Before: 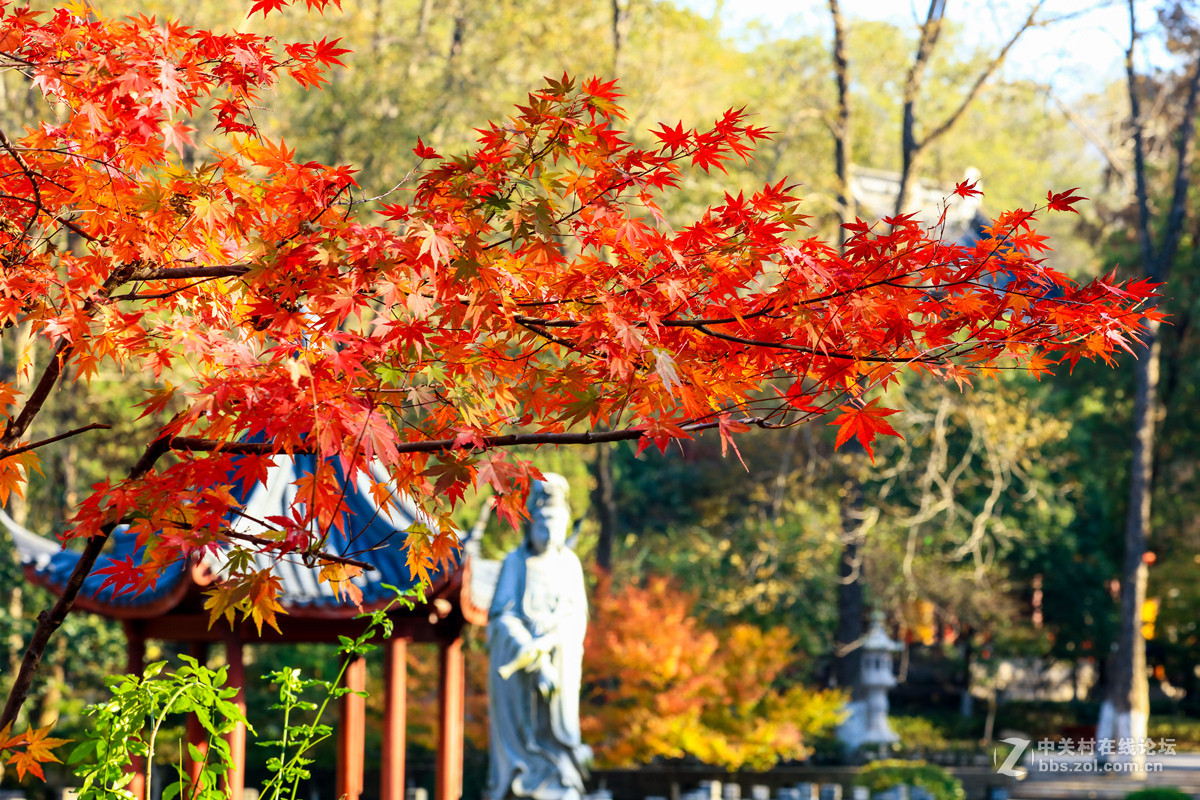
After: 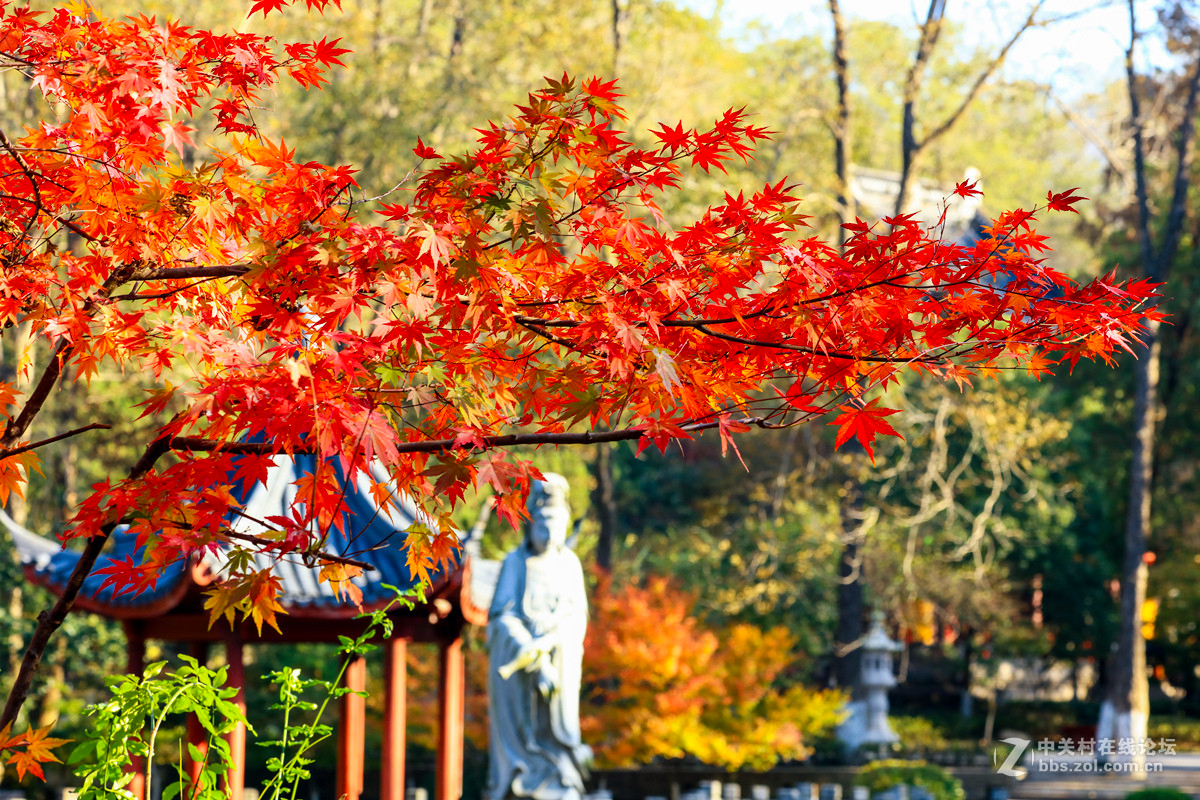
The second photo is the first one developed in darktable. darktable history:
color zones: curves: ch1 [(0, 0.525) (0.143, 0.556) (0.286, 0.52) (0.429, 0.5) (0.571, 0.5) (0.714, 0.5) (0.857, 0.503) (1, 0.525)]
